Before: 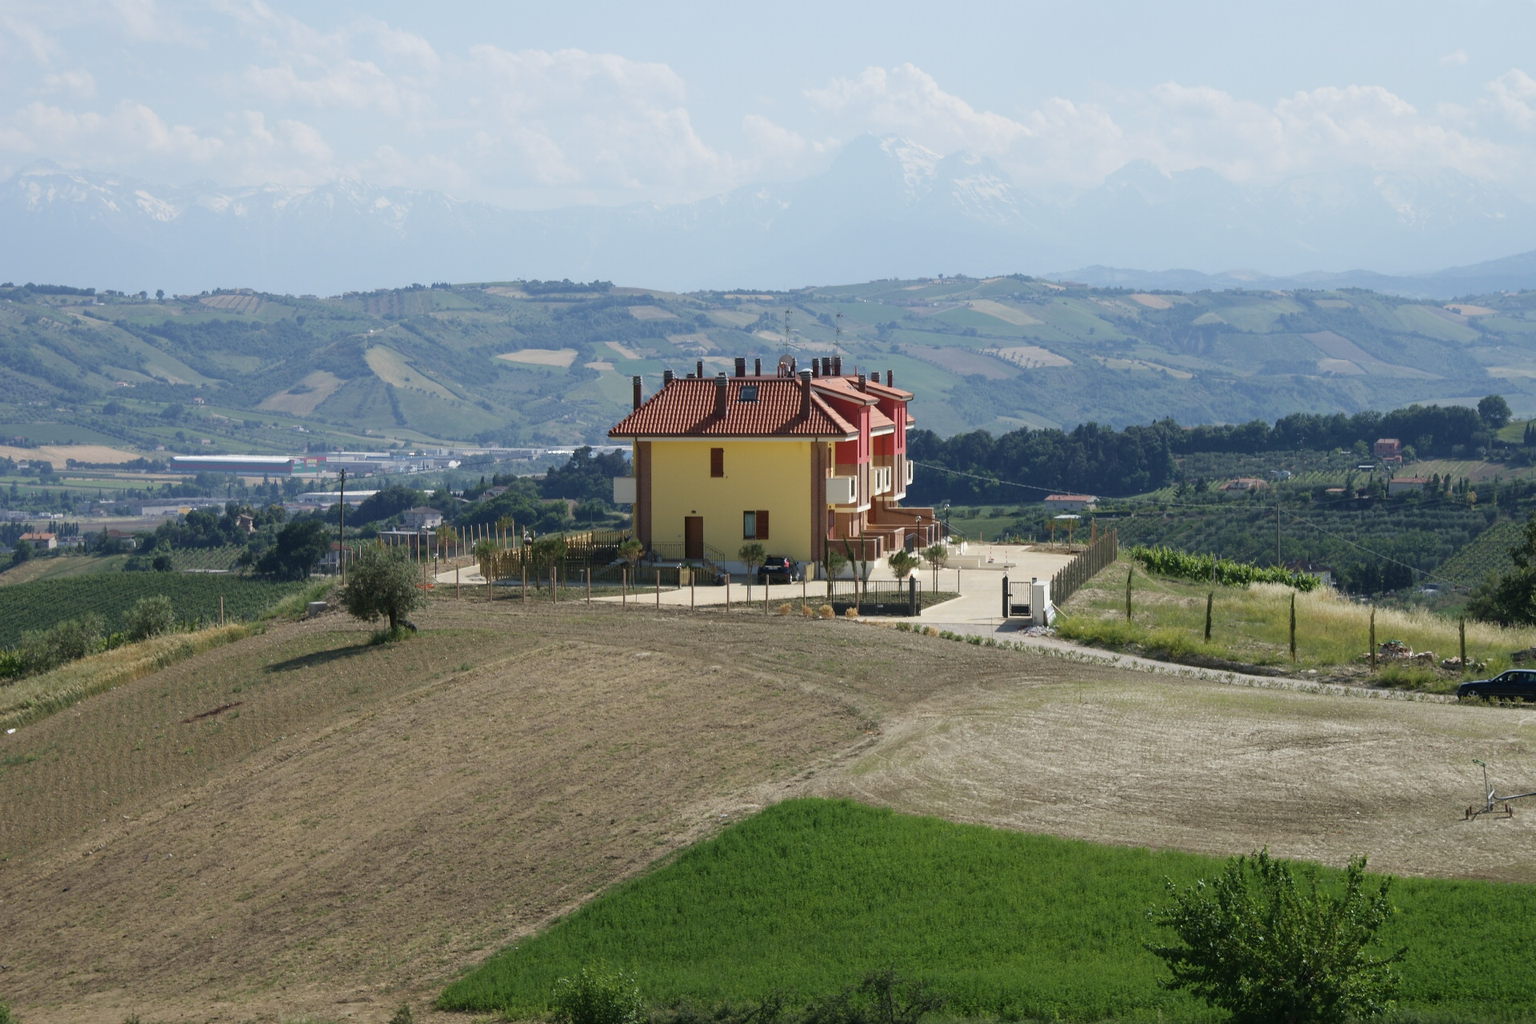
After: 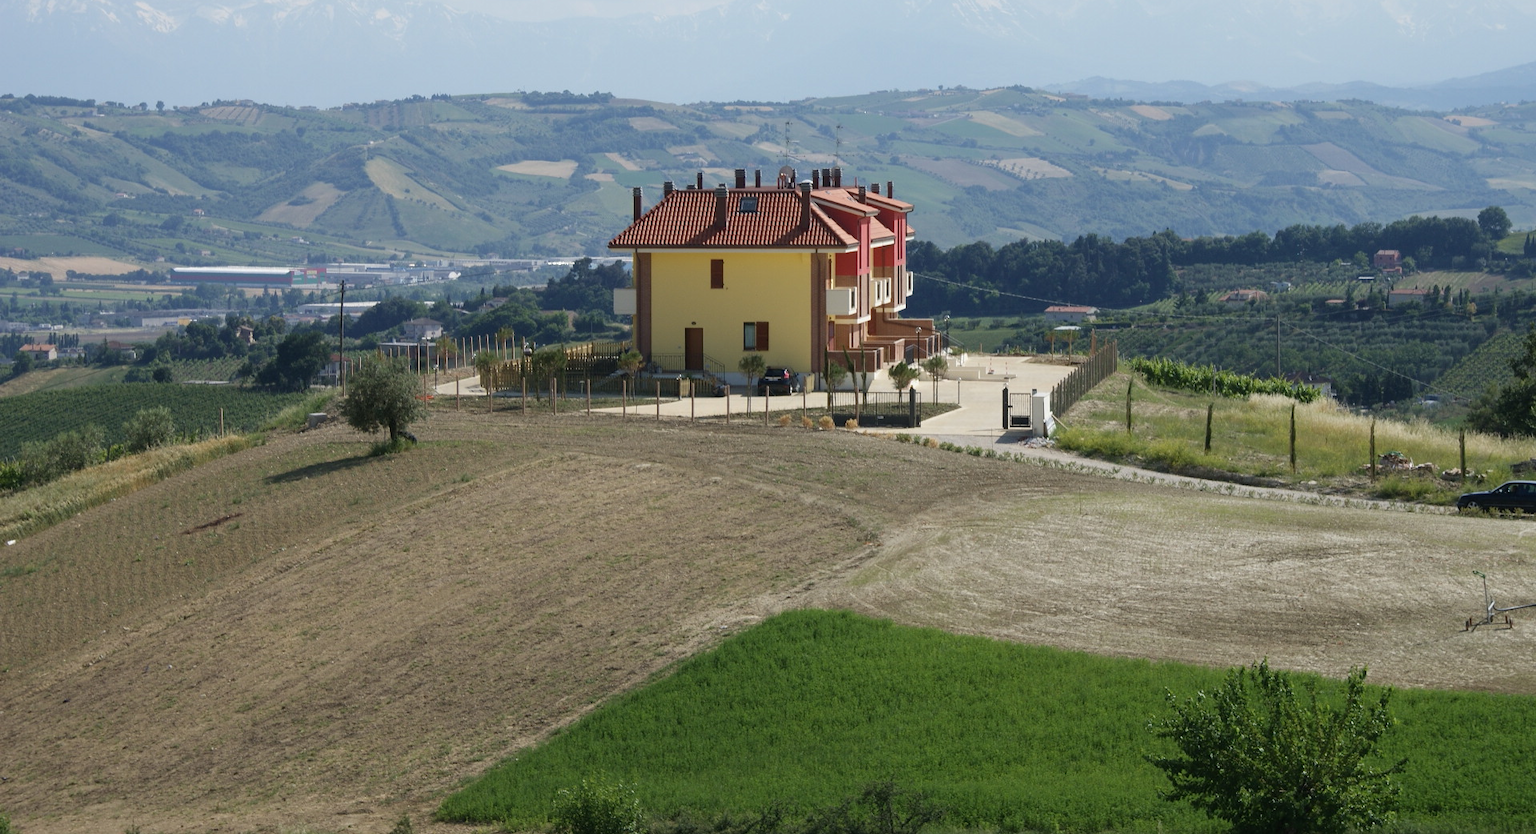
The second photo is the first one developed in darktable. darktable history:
crop and rotate: top 18.507%
color balance: contrast -0.5%
